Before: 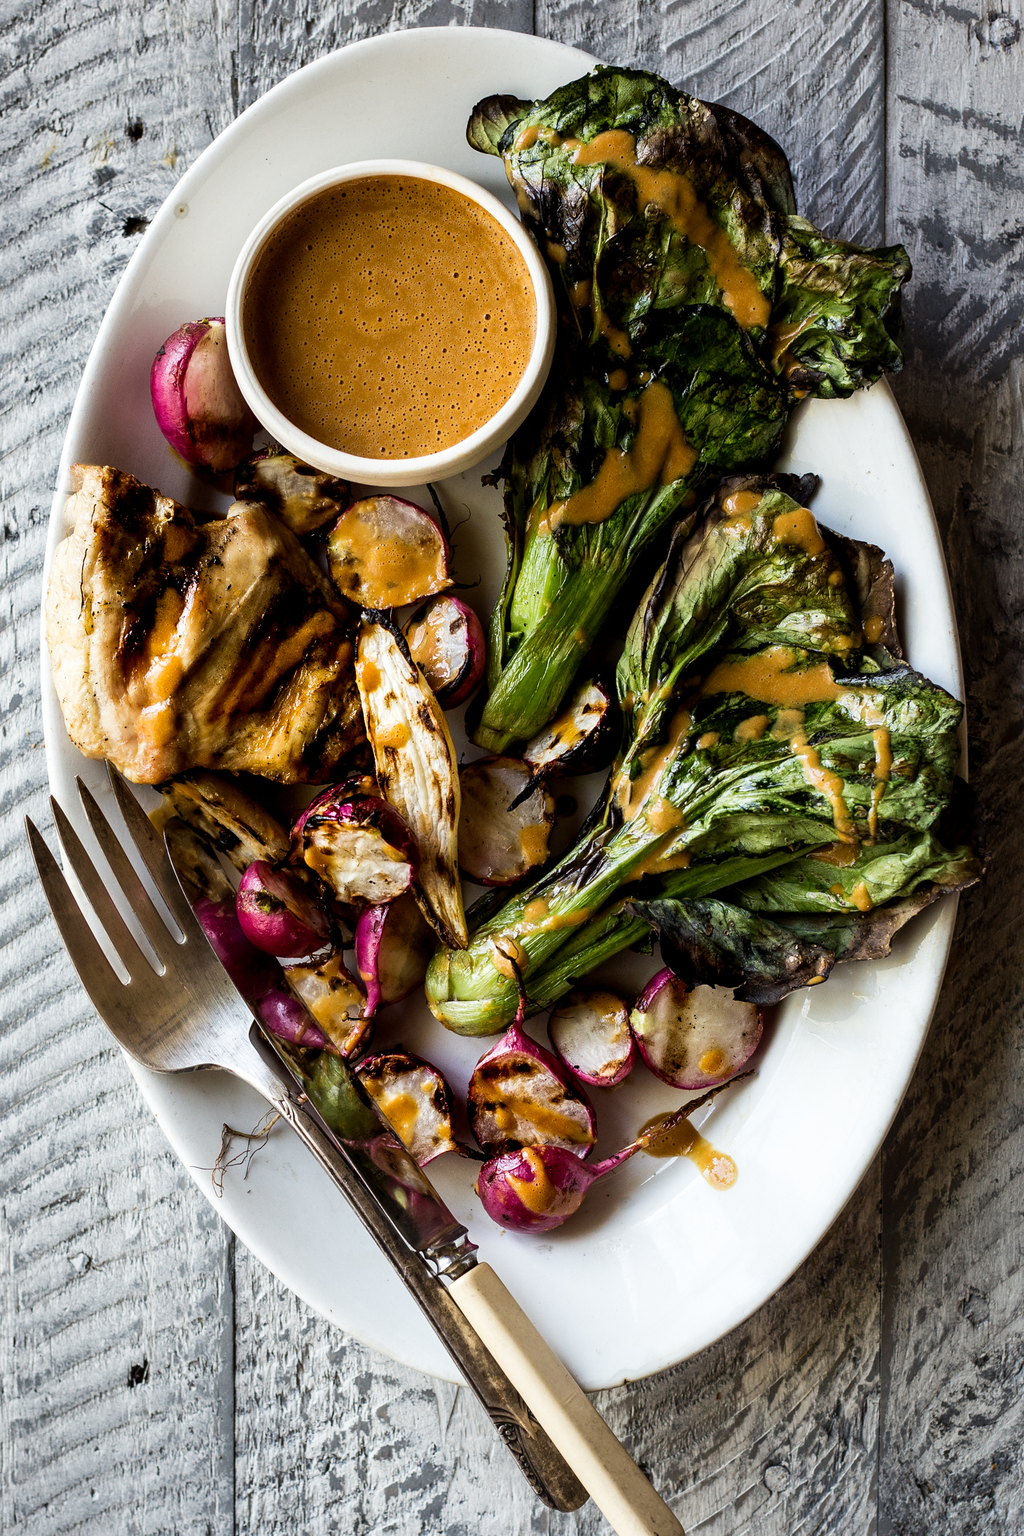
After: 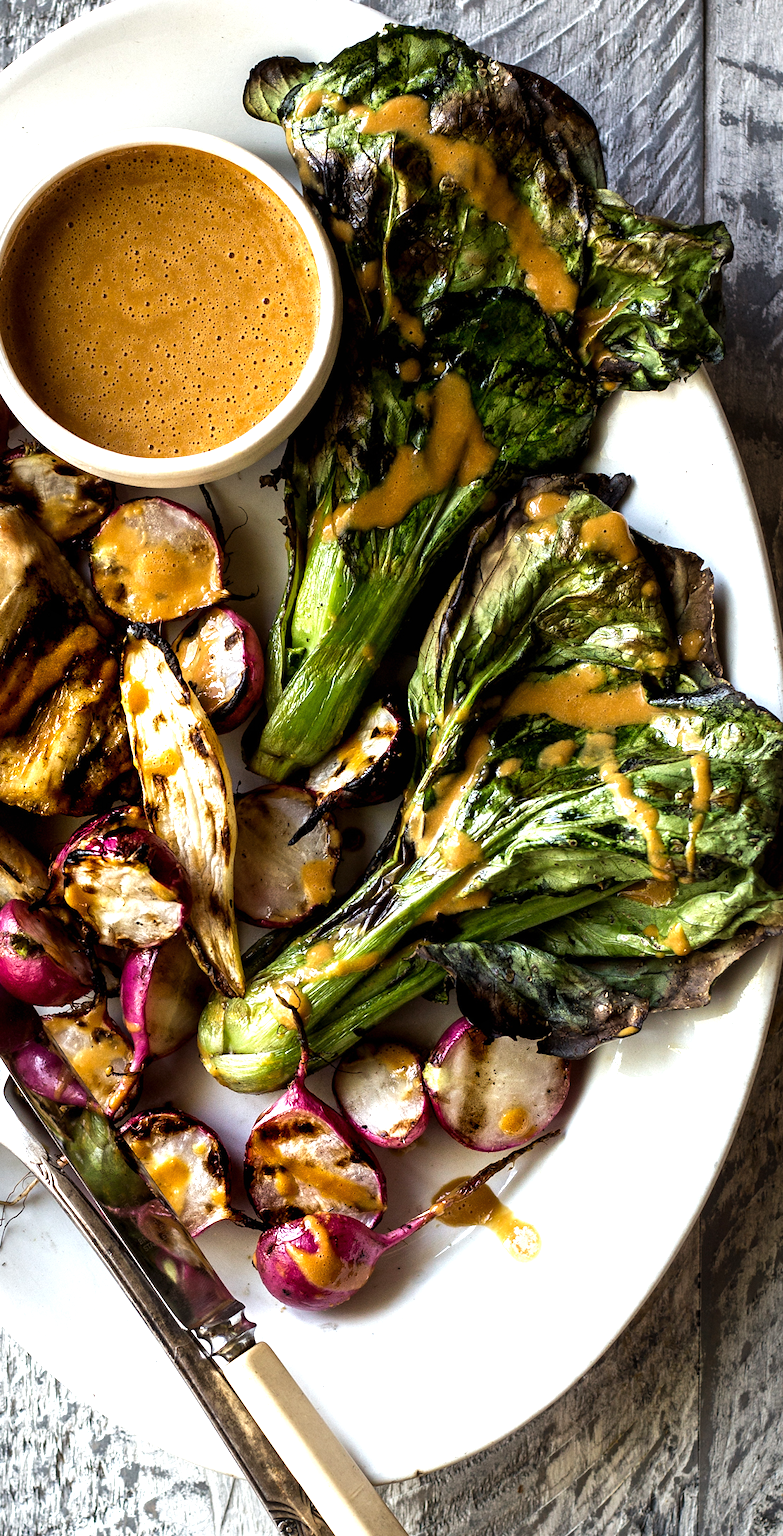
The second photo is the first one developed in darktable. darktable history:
crop and rotate: left 24.034%, top 2.838%, right 6.406%, bottom 6.299%
local contrast: mode bilateral grid, contrast 15, coarseness 36, detail 105%, midtone range 0.2
base curve: curves: ch0 [(0, 0) (0.74, 0.67) (1, 1)]
exposure: black level correction 0, exposure 0.7 EV, compensate exposure bias true, compensate highlight preservation false
